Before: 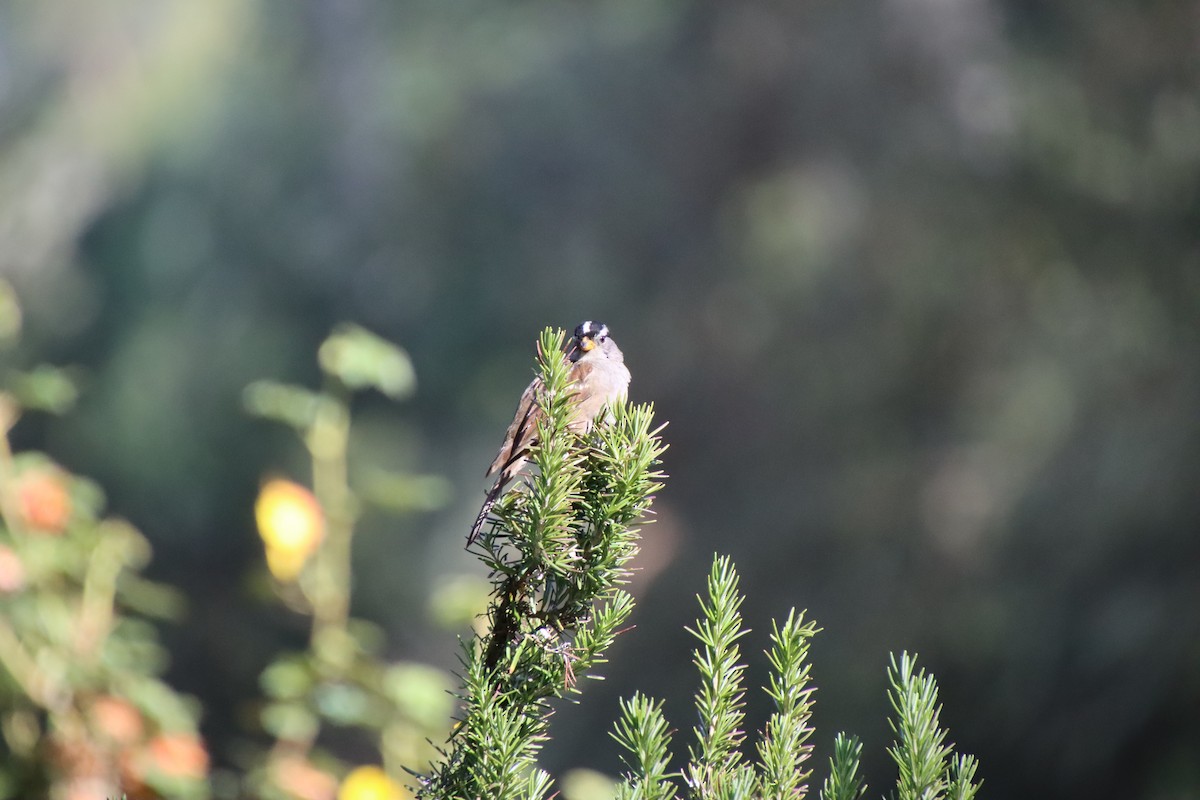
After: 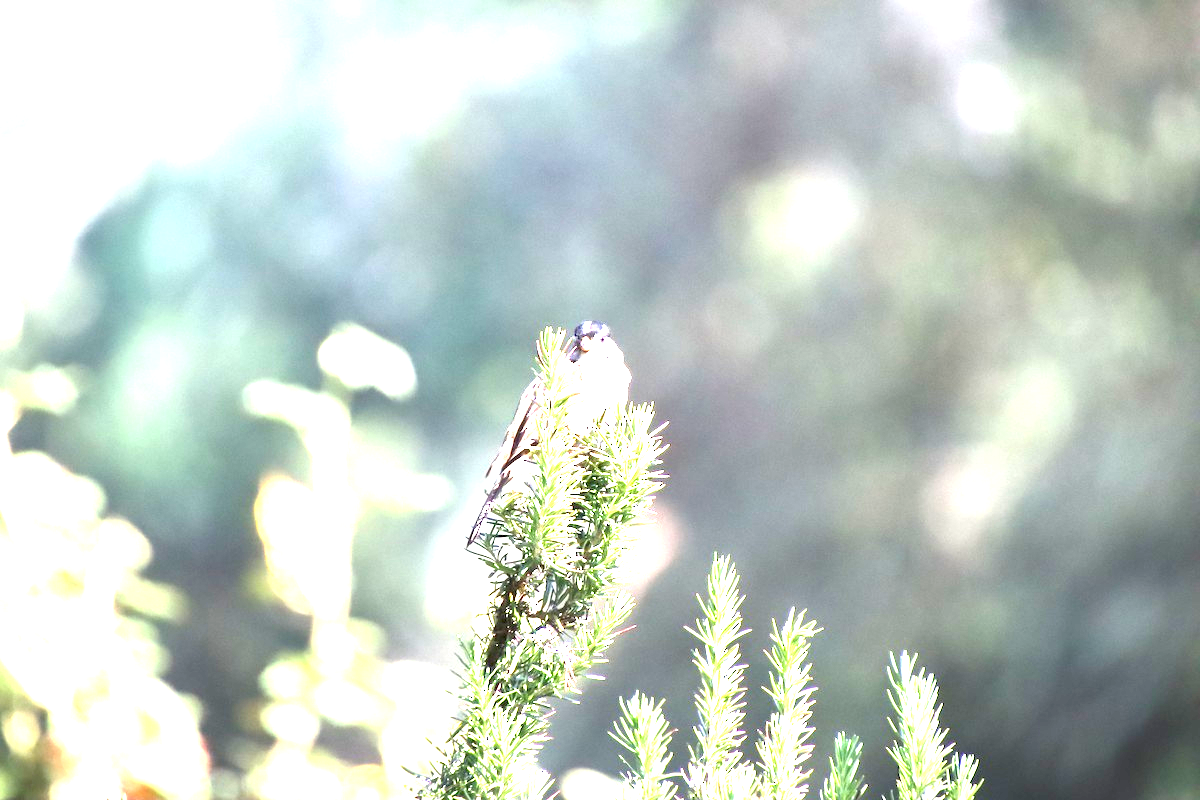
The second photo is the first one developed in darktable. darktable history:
exposure: black level correction 0.001, exposure 2.653 EV, compensate highlight preservation false
